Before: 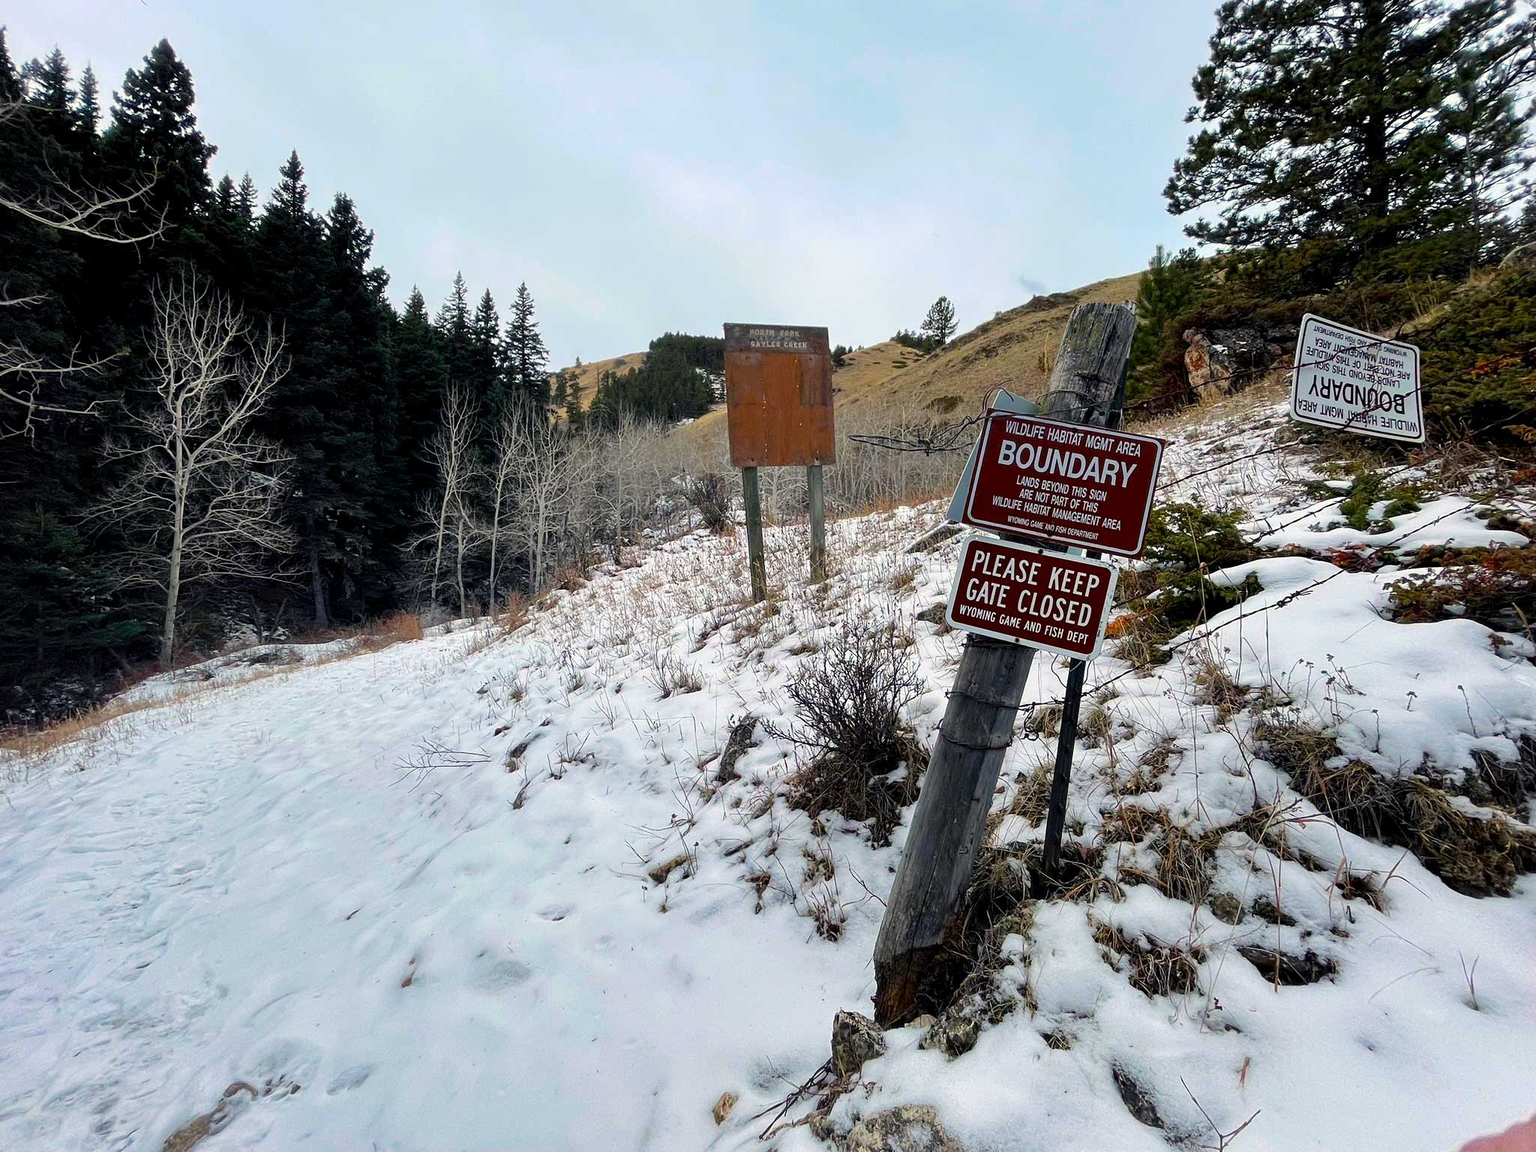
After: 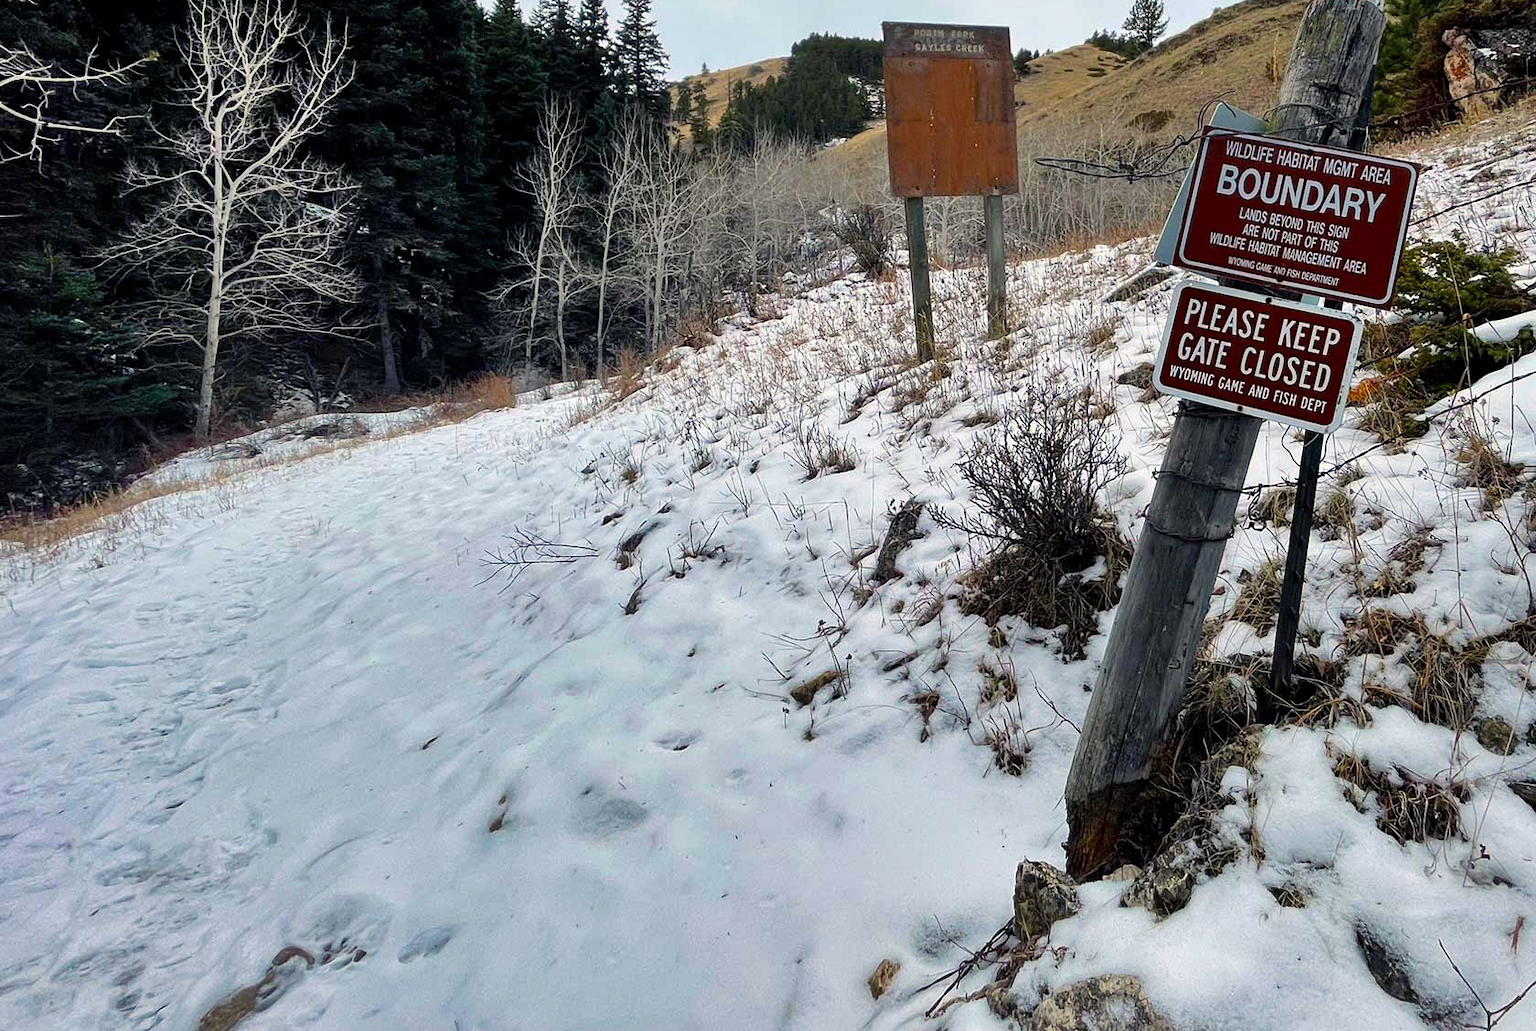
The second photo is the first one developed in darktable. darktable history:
crop: top 26.531%, right 17.959%
shadows and highlights: soften with gaussian
